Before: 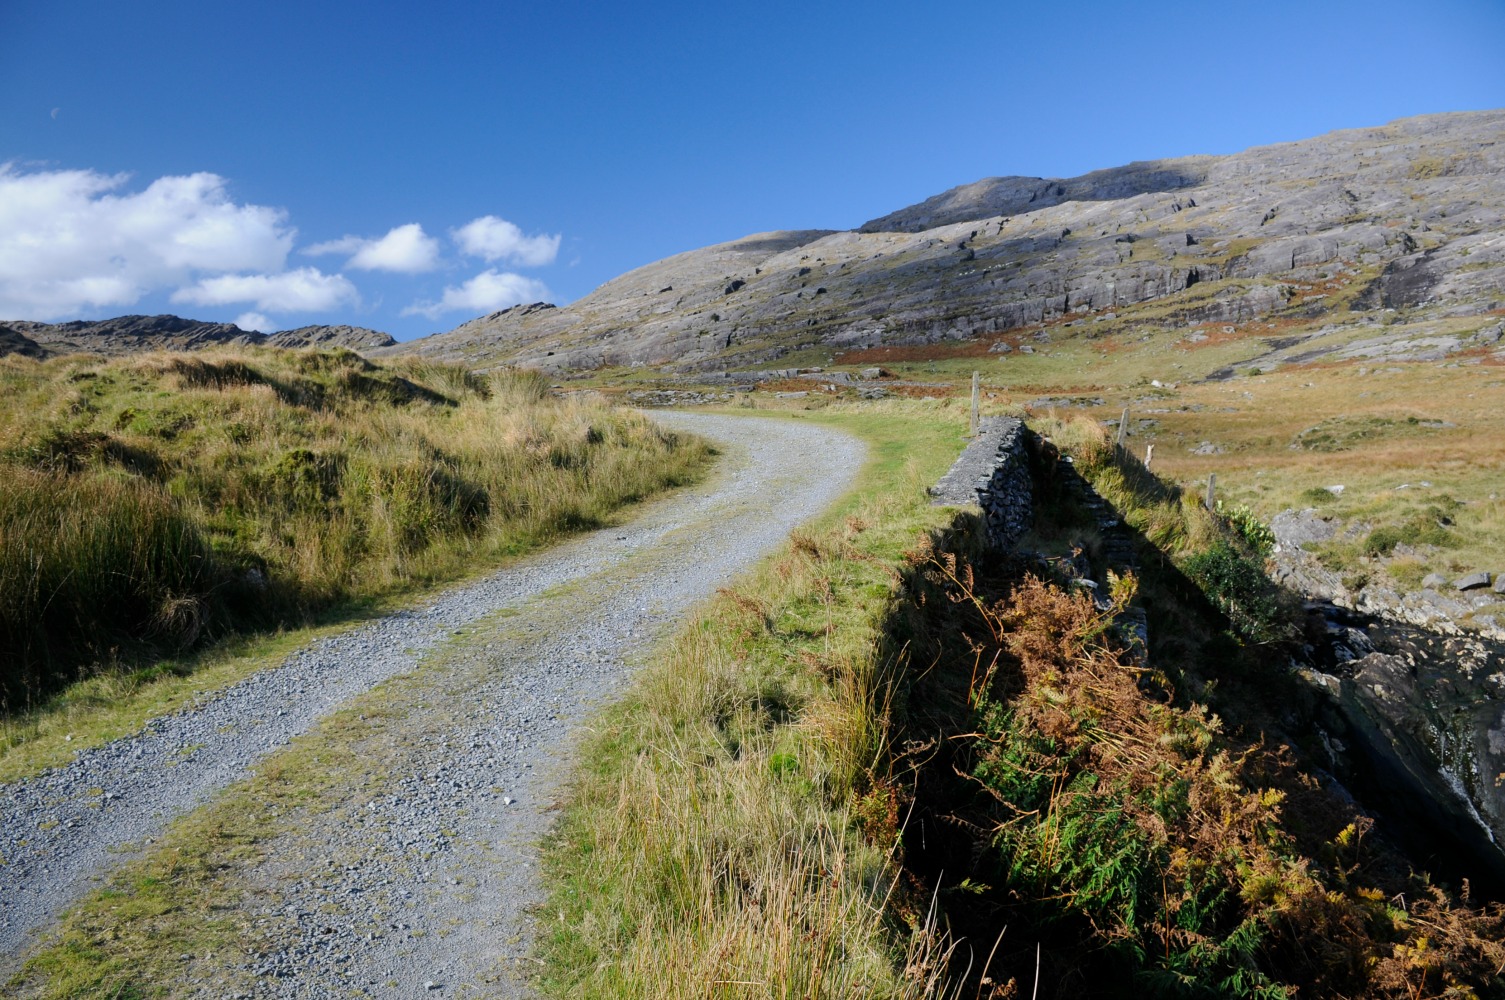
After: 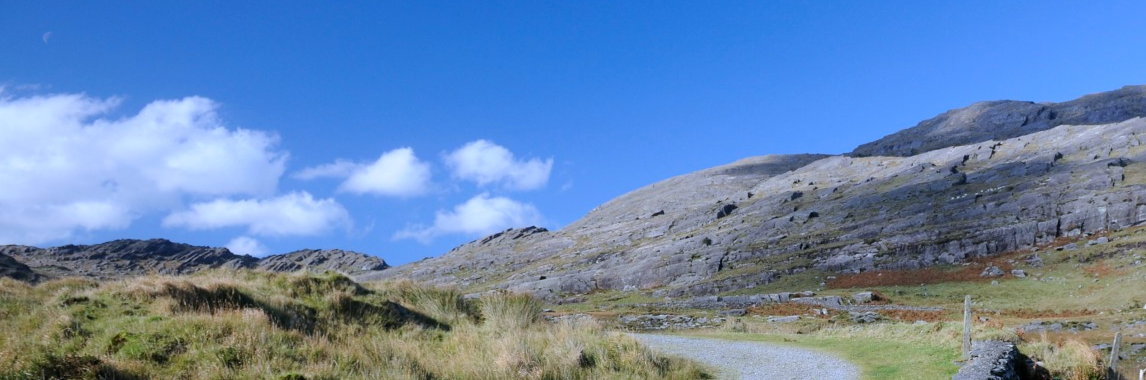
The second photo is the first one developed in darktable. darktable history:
crop: left 0.572%, top 7.649%, right 23.269%, bottom 54.292%
color calibration: illuminant as shot in camera, x 0.37, y 0.382, temperature 4318.37 K, saturation algorithm version 1 (2020)
